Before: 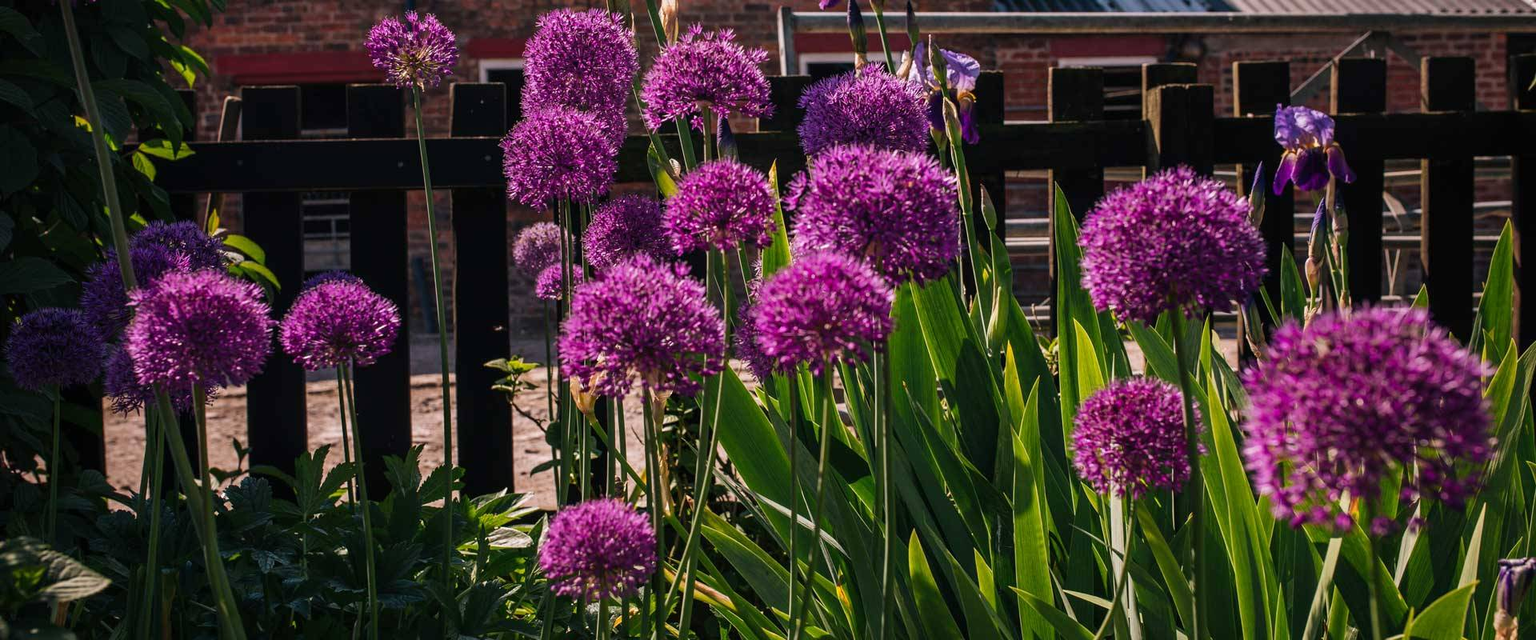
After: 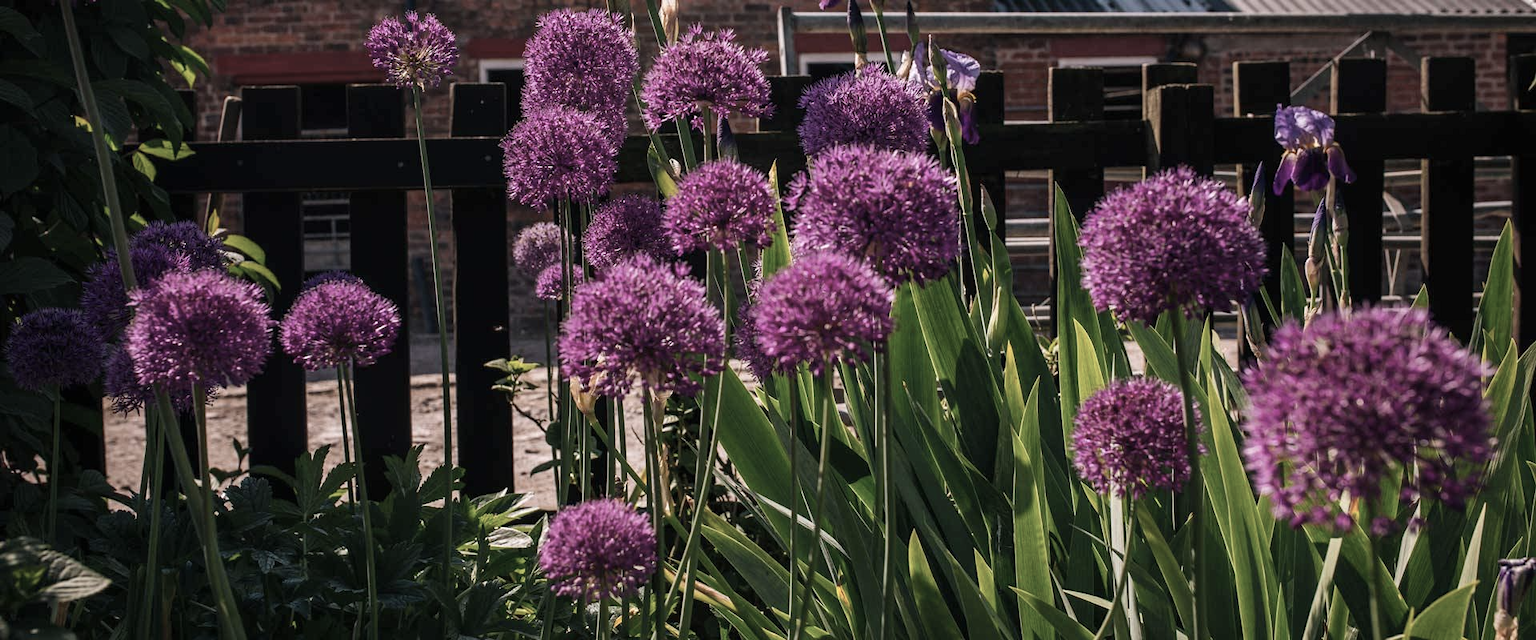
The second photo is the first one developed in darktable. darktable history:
exposure: exposure 0.123 EV, compensate highlight preservation false
color correction: highlights b* 0.018, saturation 0.594
